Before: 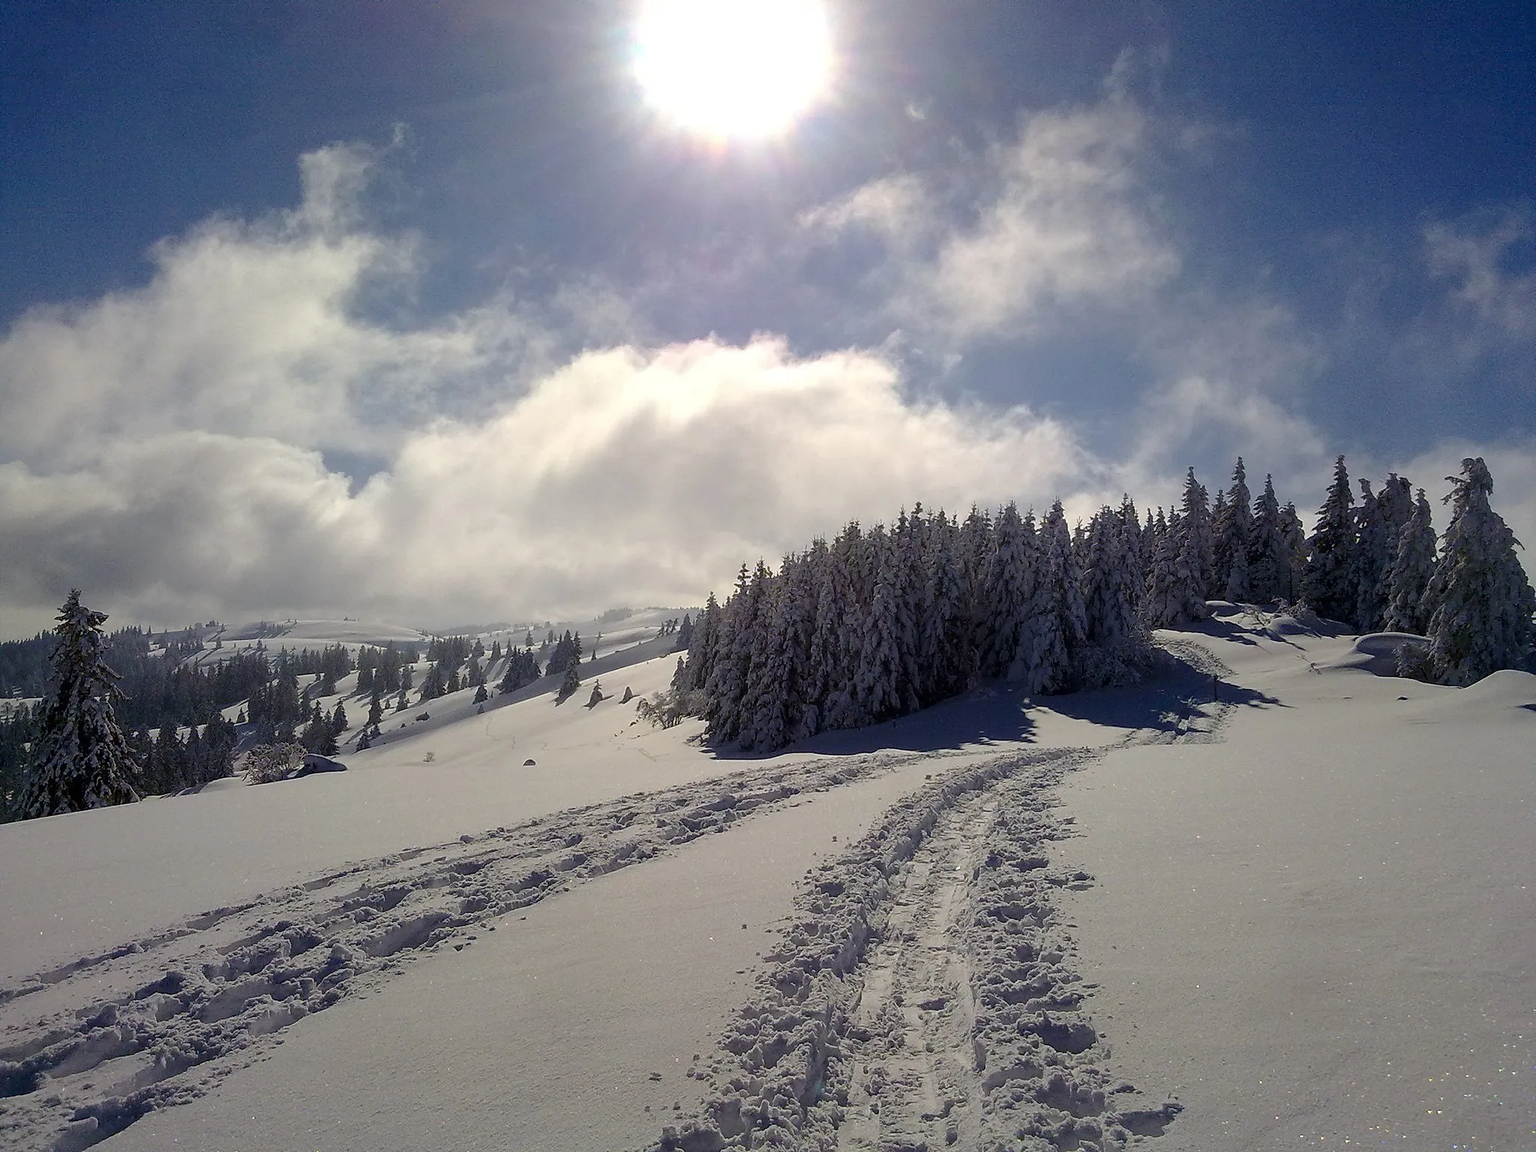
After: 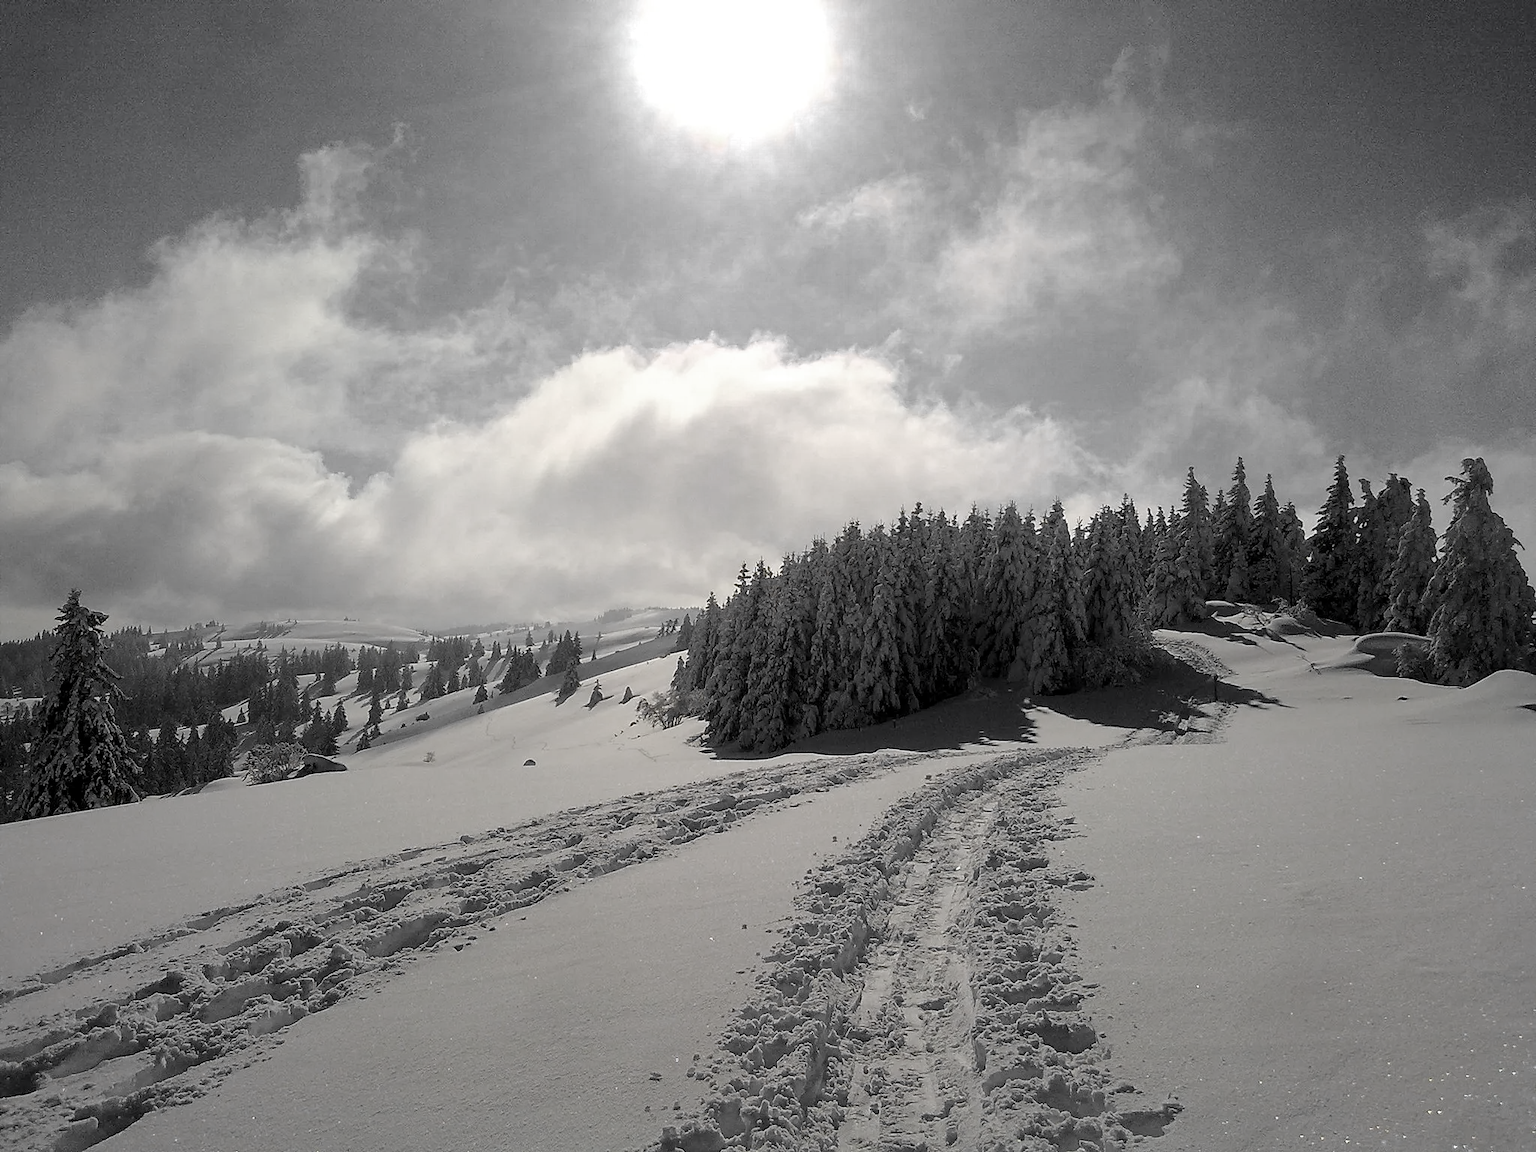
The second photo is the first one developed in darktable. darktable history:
color zones: curves: ch0 [(0, 0.613) (0.01, 0.613) (0.245, 0.448) (0.498, 0.529) (0.642, 0.665) (0.879, 0.777) (0.99, 0.613)]; ch1 [(0, 0.035) (0.121, 0.189) (0.259, 0.197) (0.415, 0.061) (0.589, 0.022) (0.732, 0.022) (0.857, 0.026) (0.991, 0.053)]
exposure: black level correction 0.001, exposure 0.017 EV, compensate highlight preservation false
